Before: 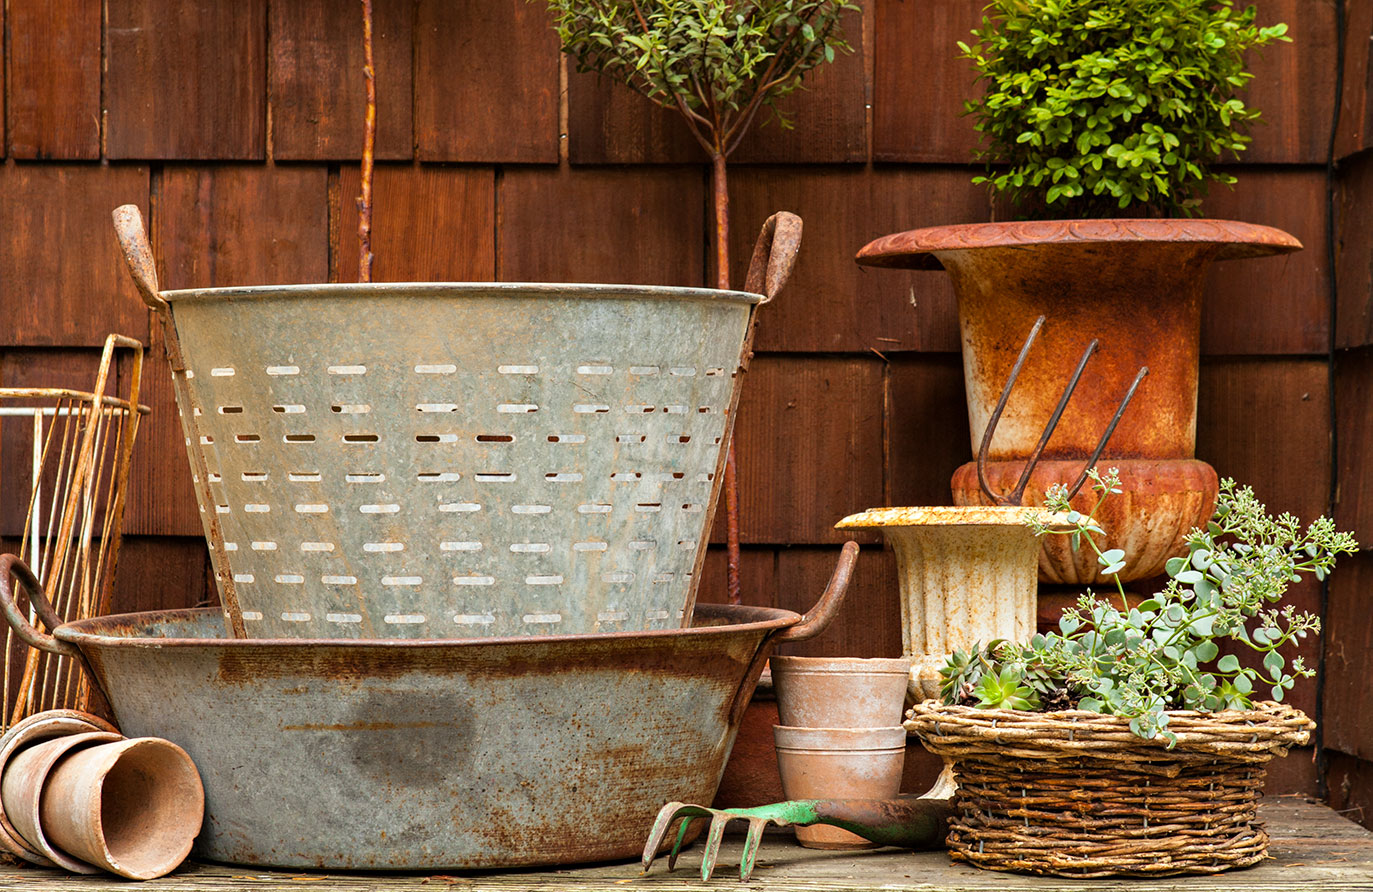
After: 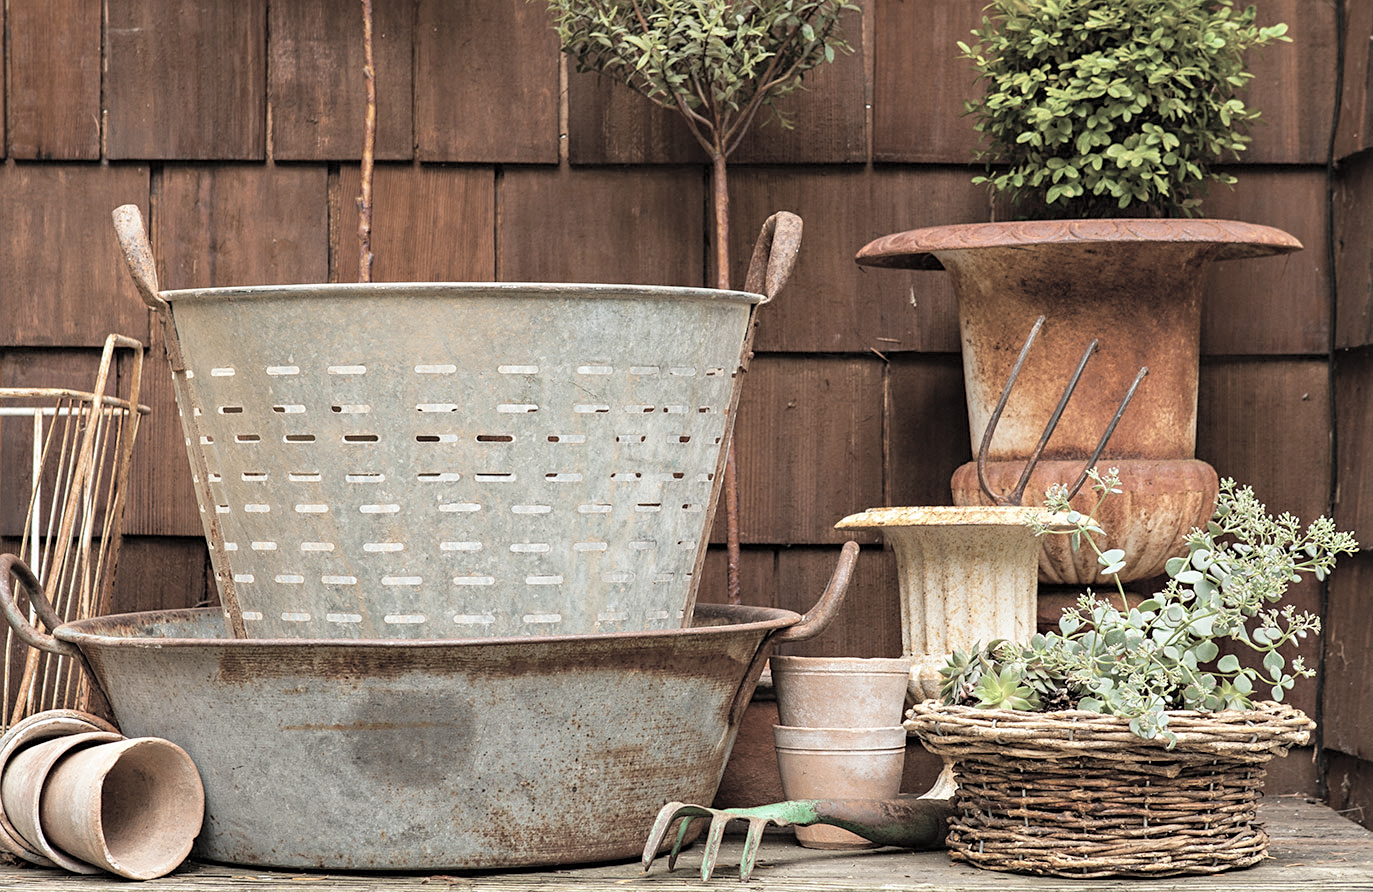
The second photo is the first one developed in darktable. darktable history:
sharpen: amount 0.2
contrast brightness saturation: brightness 0.18, saturation -0.5
